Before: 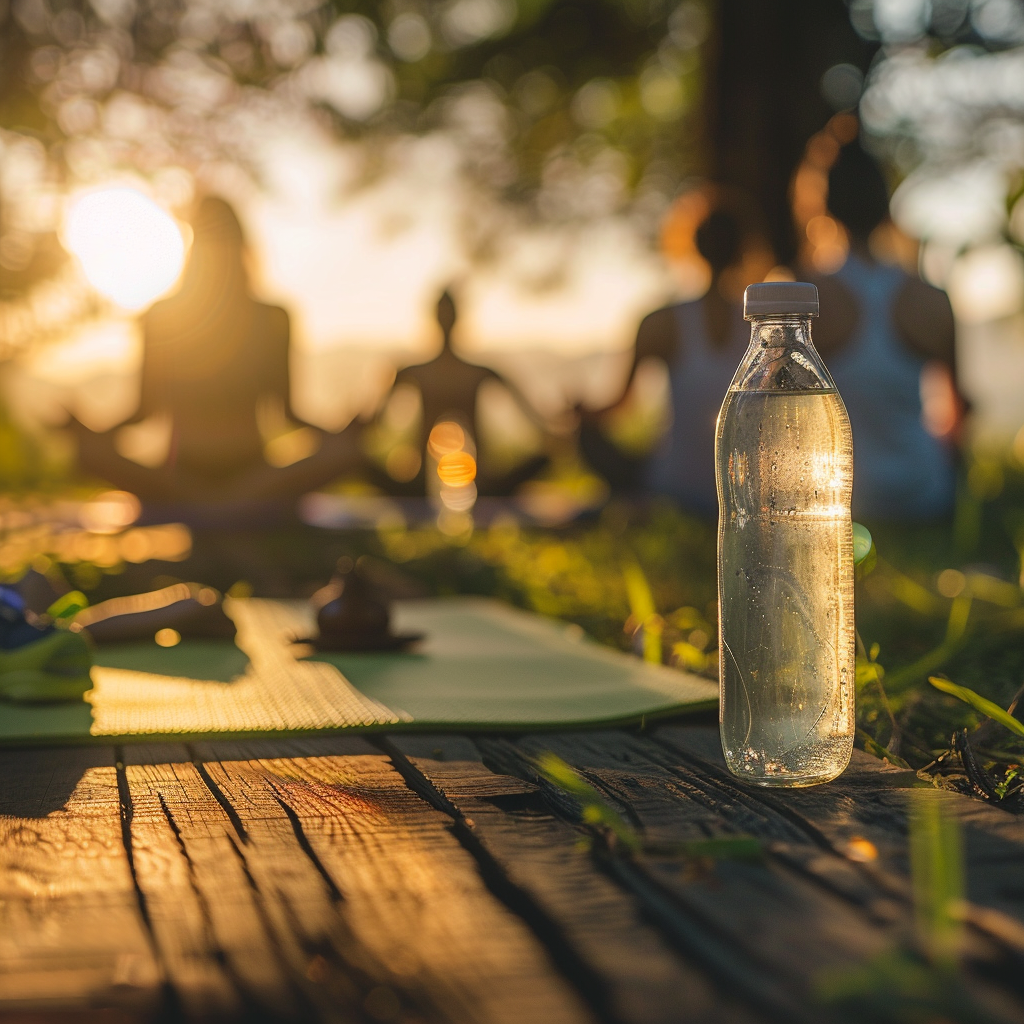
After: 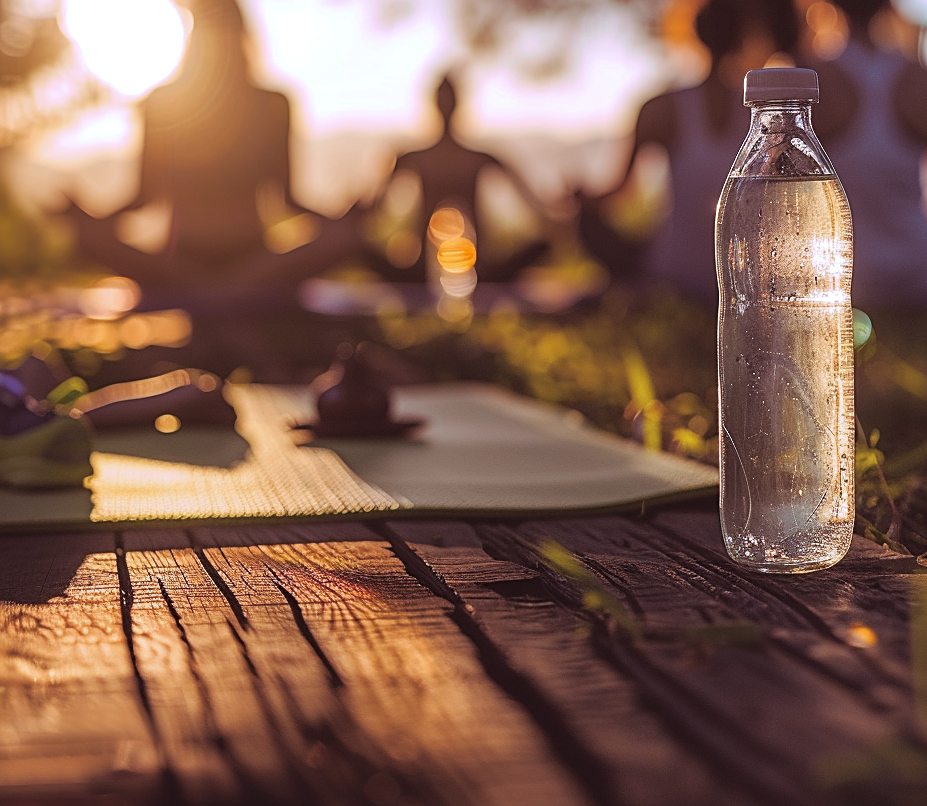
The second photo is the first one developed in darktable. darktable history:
white balance: red 1.004, blue 1.096
color balance rgb: shadows fall-off 101%, linear chroma grading › mid-tones 7.63%, perceptual saturation grading › mid-tones 11.68%, mask middle-gray fulcrum 22.45%, global vibrance 10.11%, saturation formula JzAzBz (2021)
sharpen: on, module defaults
color correction: highlights a* -2.24, highlights b* -18.1
exposure: compensate exposure bias true, compensate highlight preservation false
split-toning: highlights › hue 298.8°, highlights › saturation 0.73, compress 41.76%
crop: top 20.916%, right 9.437%, bottom 0.316%
